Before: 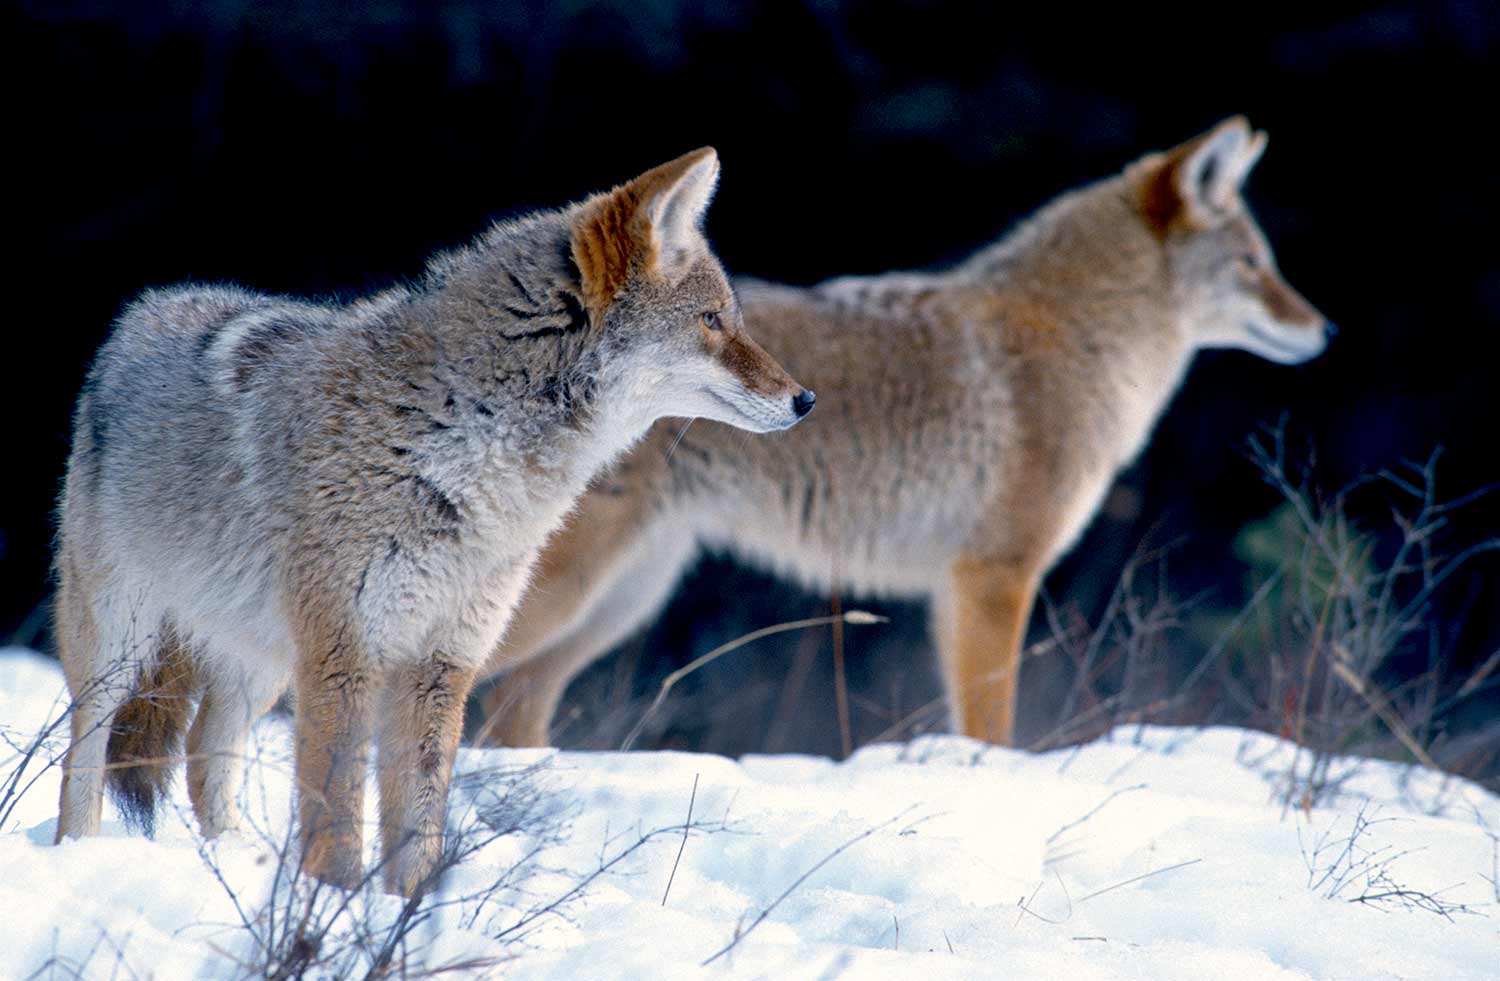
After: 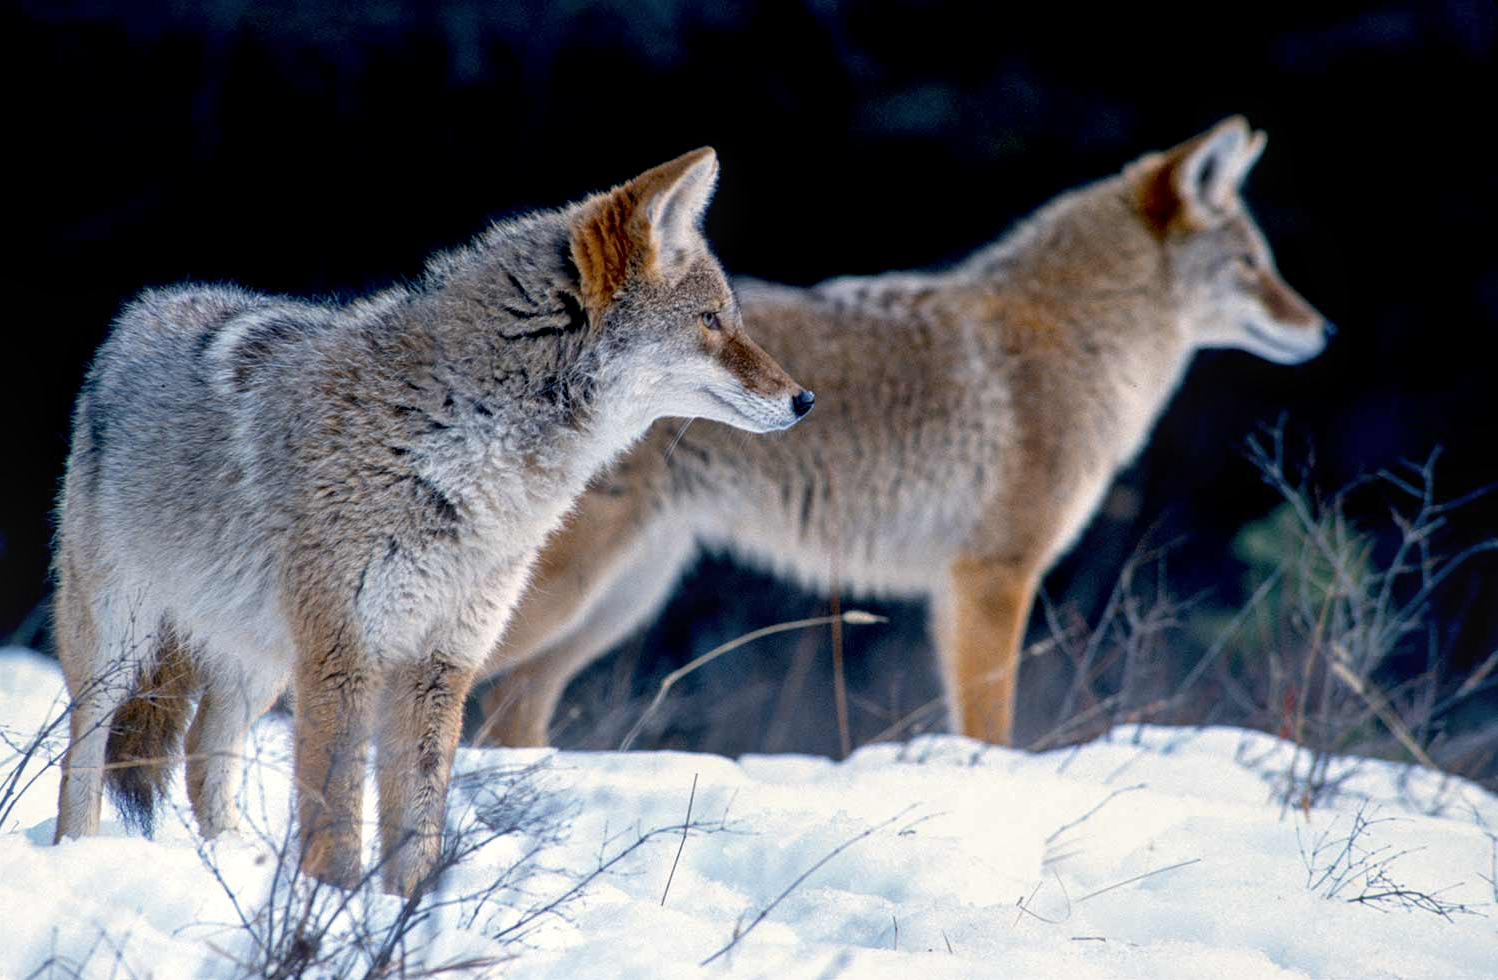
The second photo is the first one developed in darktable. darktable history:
local contrast: on, module defaults
crop: left 0.1%
